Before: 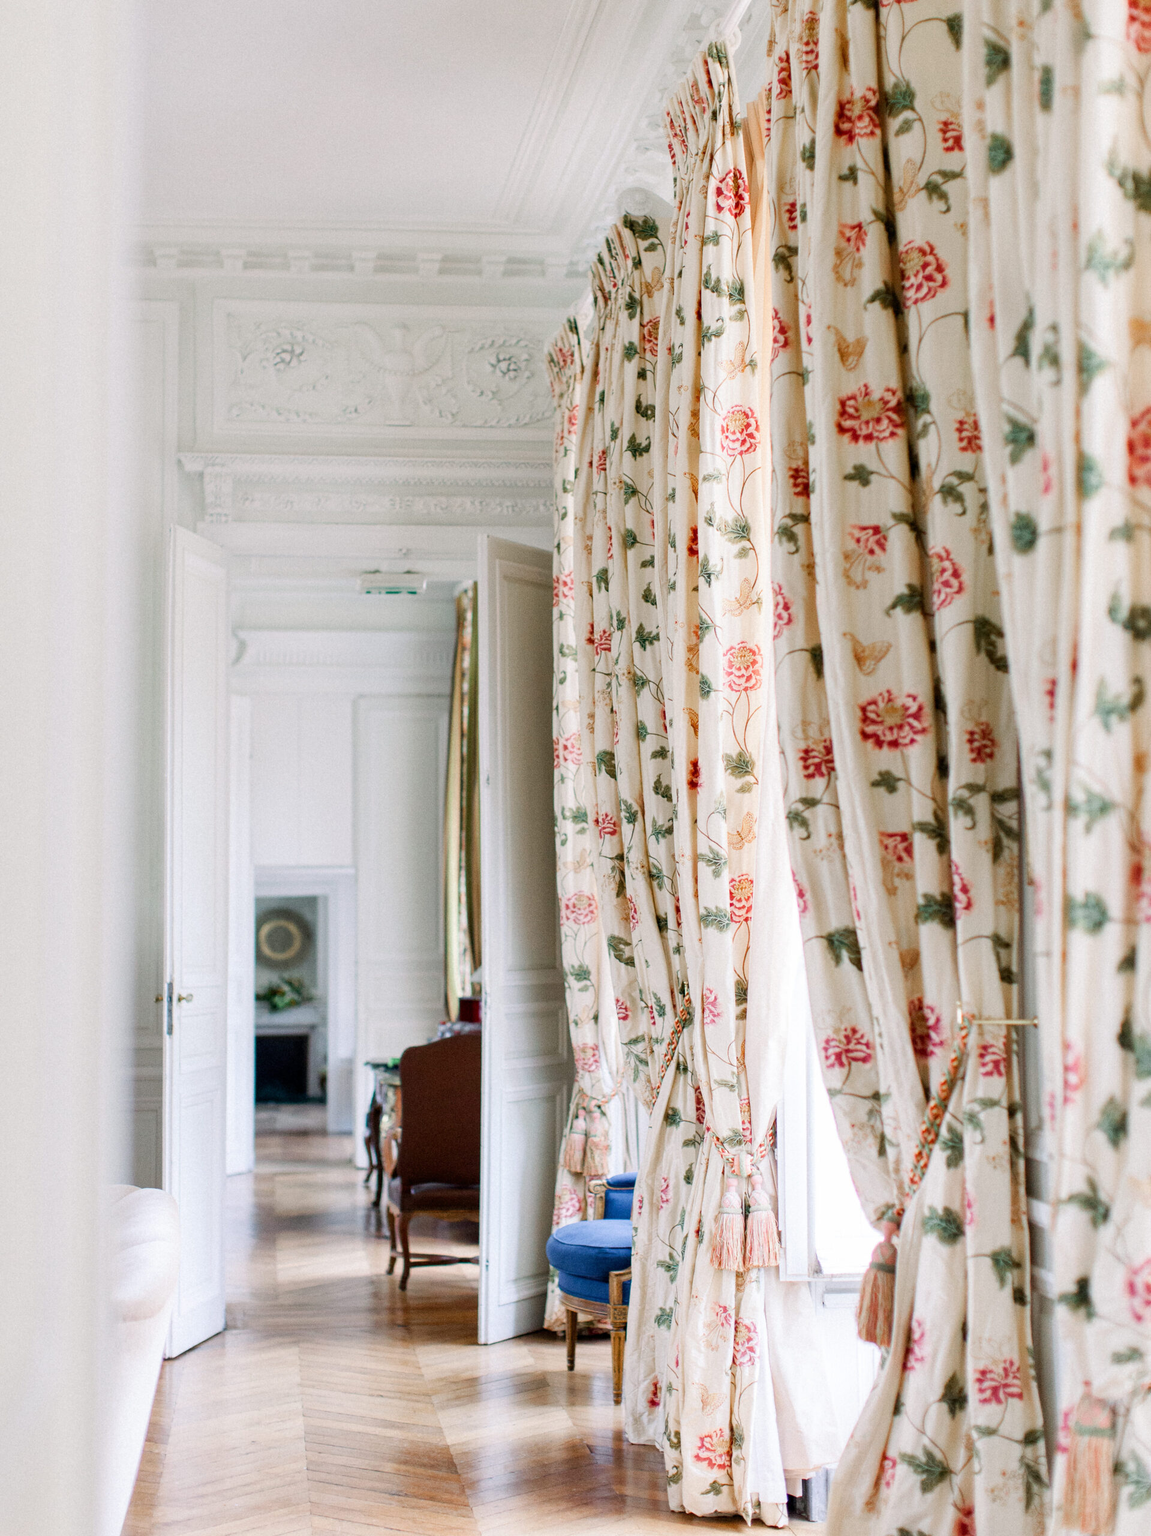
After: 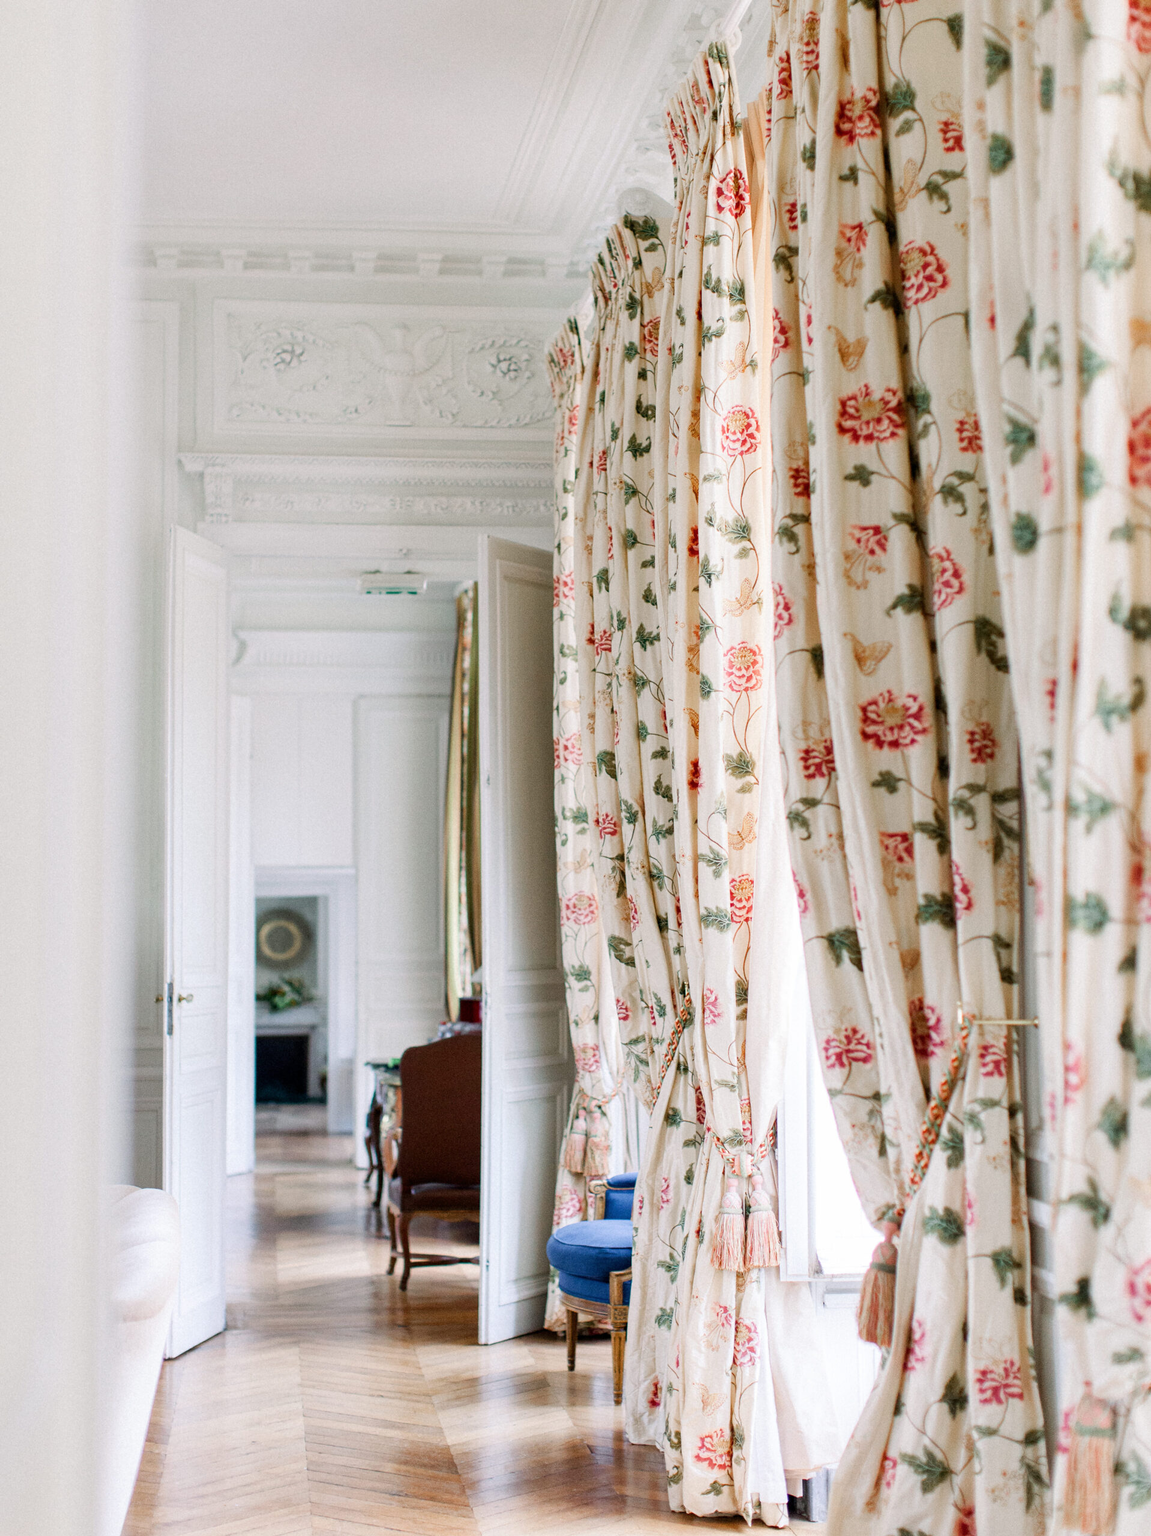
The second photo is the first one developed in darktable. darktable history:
color balance: output saturation 98.5%
